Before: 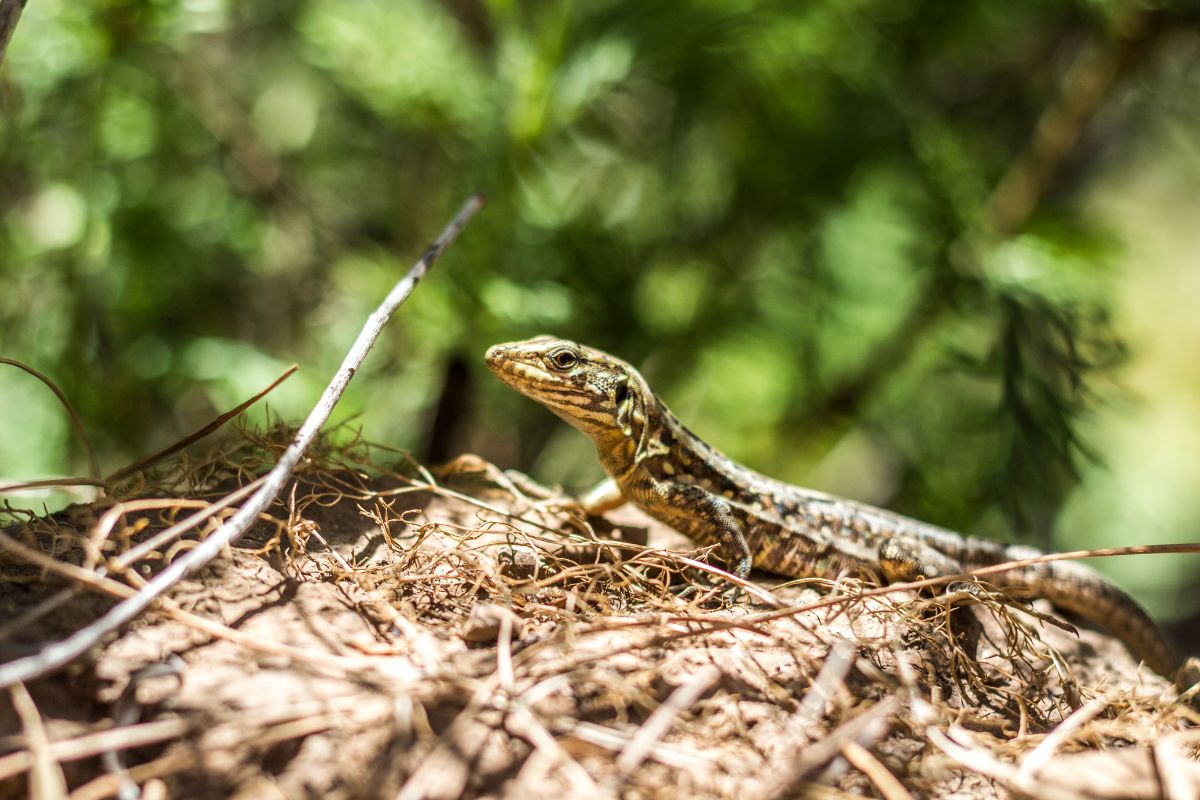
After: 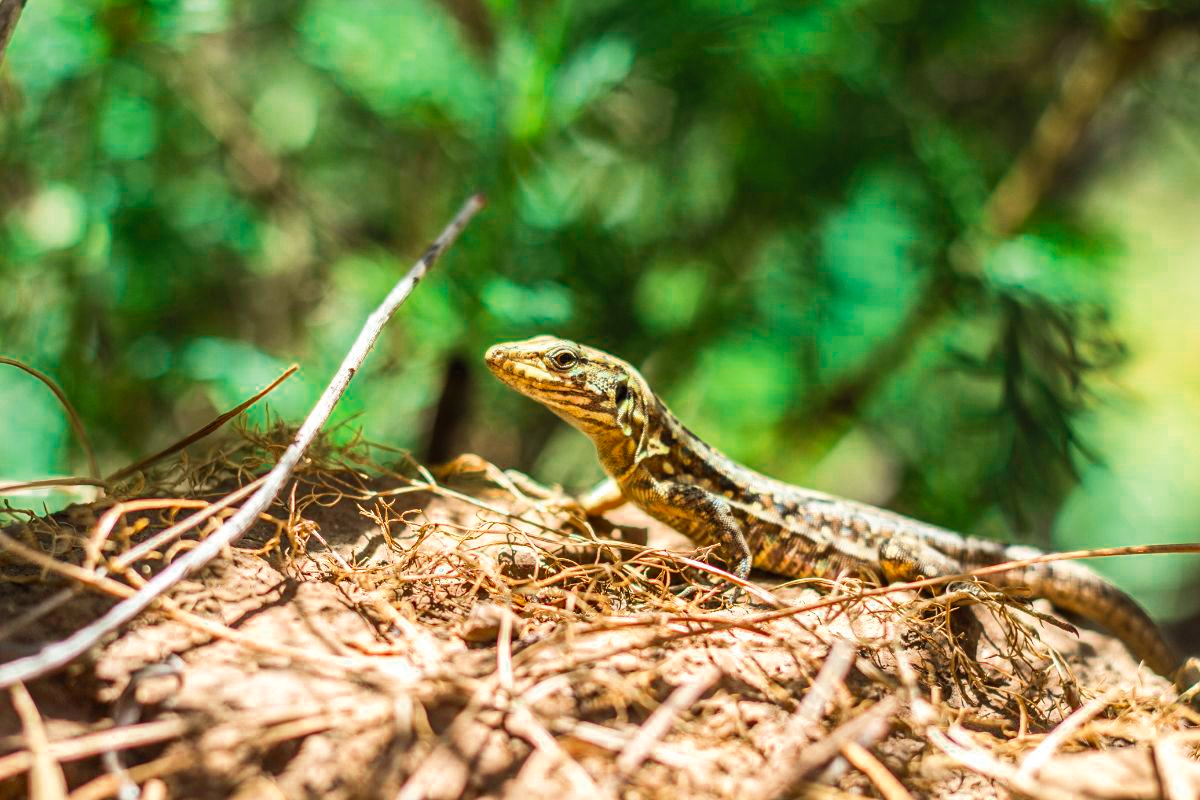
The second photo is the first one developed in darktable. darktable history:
contrast brightness saturation: contrast 0.199, brightness 0.203, saturation 0.802
color zones: curves: ch0 [(0, 0.5) (0.125, 0.4) (0.25, 0.5) (0.375, 0.4) (0.5, 0.4) (0.625, 0.35) (0.75, 0.35) (0.875, 0.5)]; ch1 [(0, 0.35) (0.125, 0.45) (0.25, 0.35) (0.375, 0.35) (0.5, 0.35) (0.625, 0.35) (0.75, 0.45) (0.875, 0.35)]; ch2 [(0, 0.6) (0.125, 0.5) (0.25, 0.5) (0.375, 0.6) (0.5, 0.6) (0.625, 0.5) (0.75, 0.5) (0.875, 0.5)]
